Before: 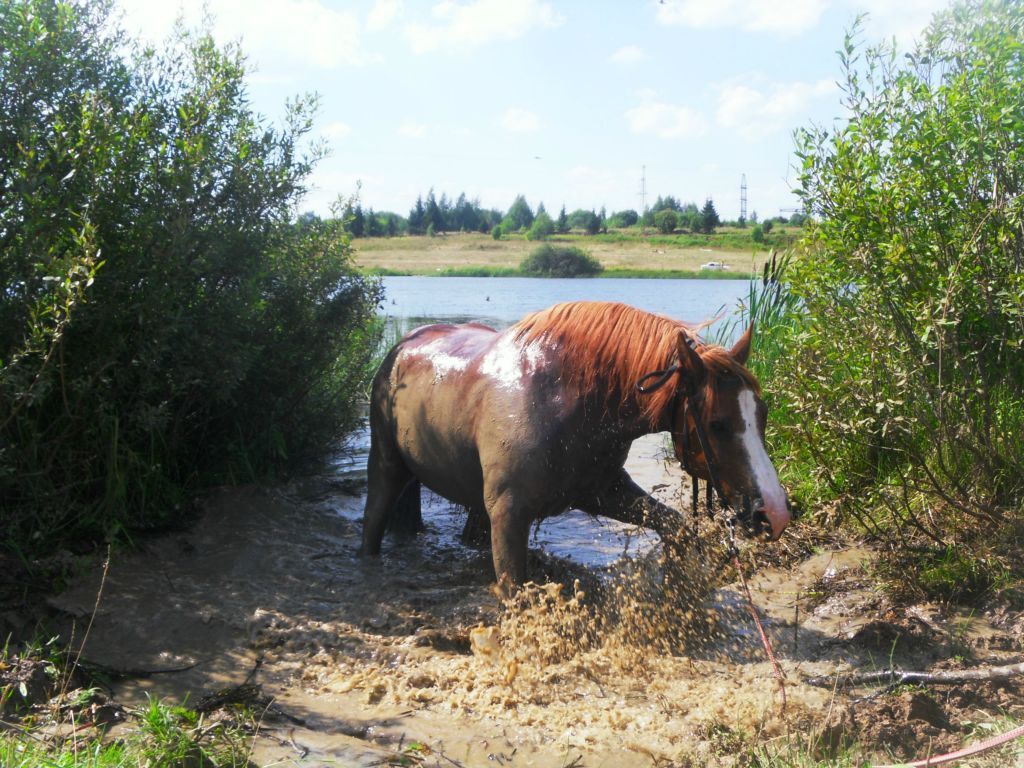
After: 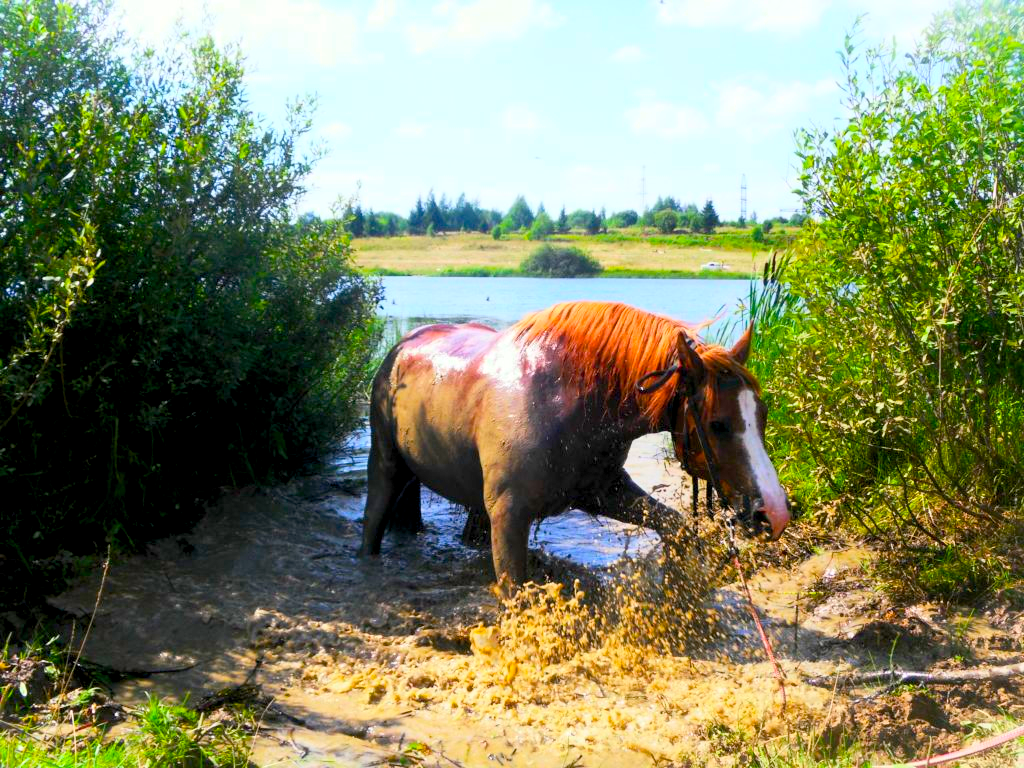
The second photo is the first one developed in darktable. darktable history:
color balance rgb: linear chroma grading › global chroma 15%, perceptual saturation grading › global saturation 30%
contrast brightness saturation: contrast 0.2, brightness 0.16, saturation 0.22
exposure: black level correction 0.01, exposure 0.011 EV, compensate highlight preservation false
white balance: red 1, blue 1
